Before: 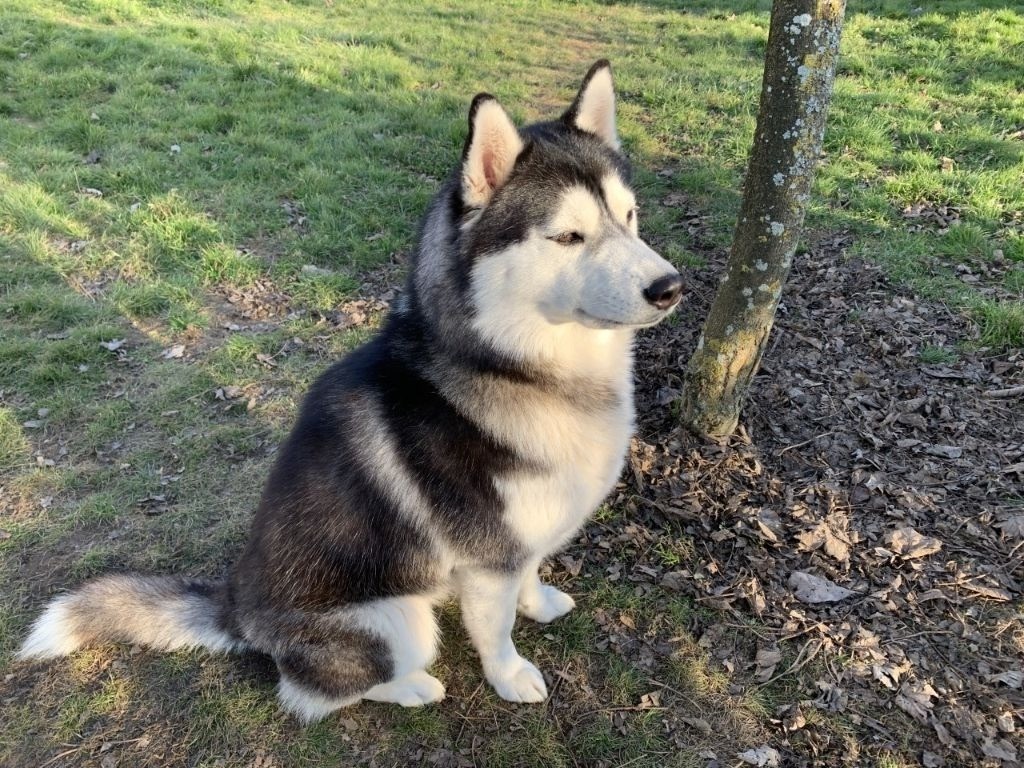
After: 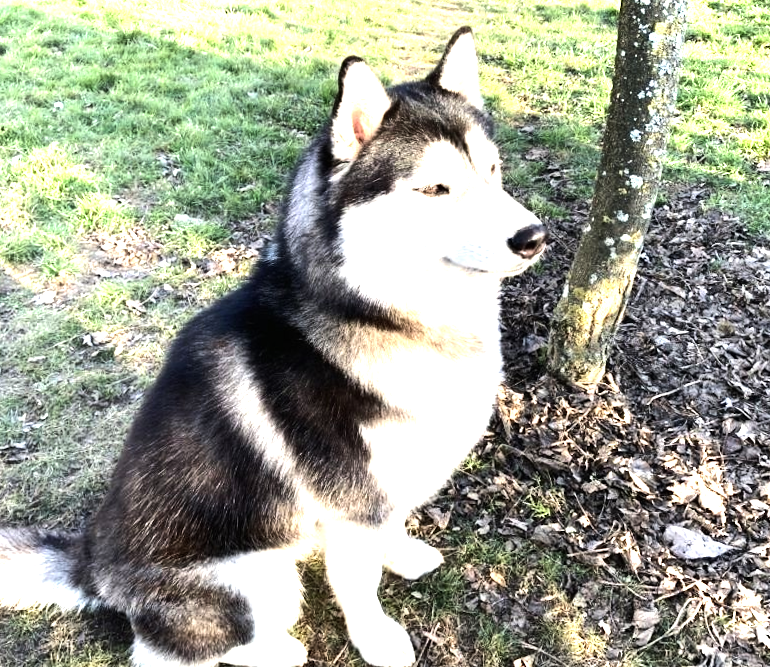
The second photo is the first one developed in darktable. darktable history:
tone equalizer: -8 EV -1.08 EV, -7 EV -1.01 EV, -6 EV -0.867 EV, -5 EV -0.578 EV, -3 EV 0.578 EV, -2 EV 0.867 EV, -1 EV 1.01 EV, +0 EV 1.08 EV, edges refinement/feathering 500, mask exposure compensation -1.57 EV, preserve details no
crop: left 9.929%, top 3.475%, right 9.188%, bottom 9.529%
rotate and perspective: rotation 0.215°, lens shift (vertical) -0.139, crop left 0.069, crop right 0.939, crop top 0.002, crop bottom 0.996
exposure: black level correction -0.001, exposure 0.9 EV, compensate exposure bias true, compensate highlight preservation false
